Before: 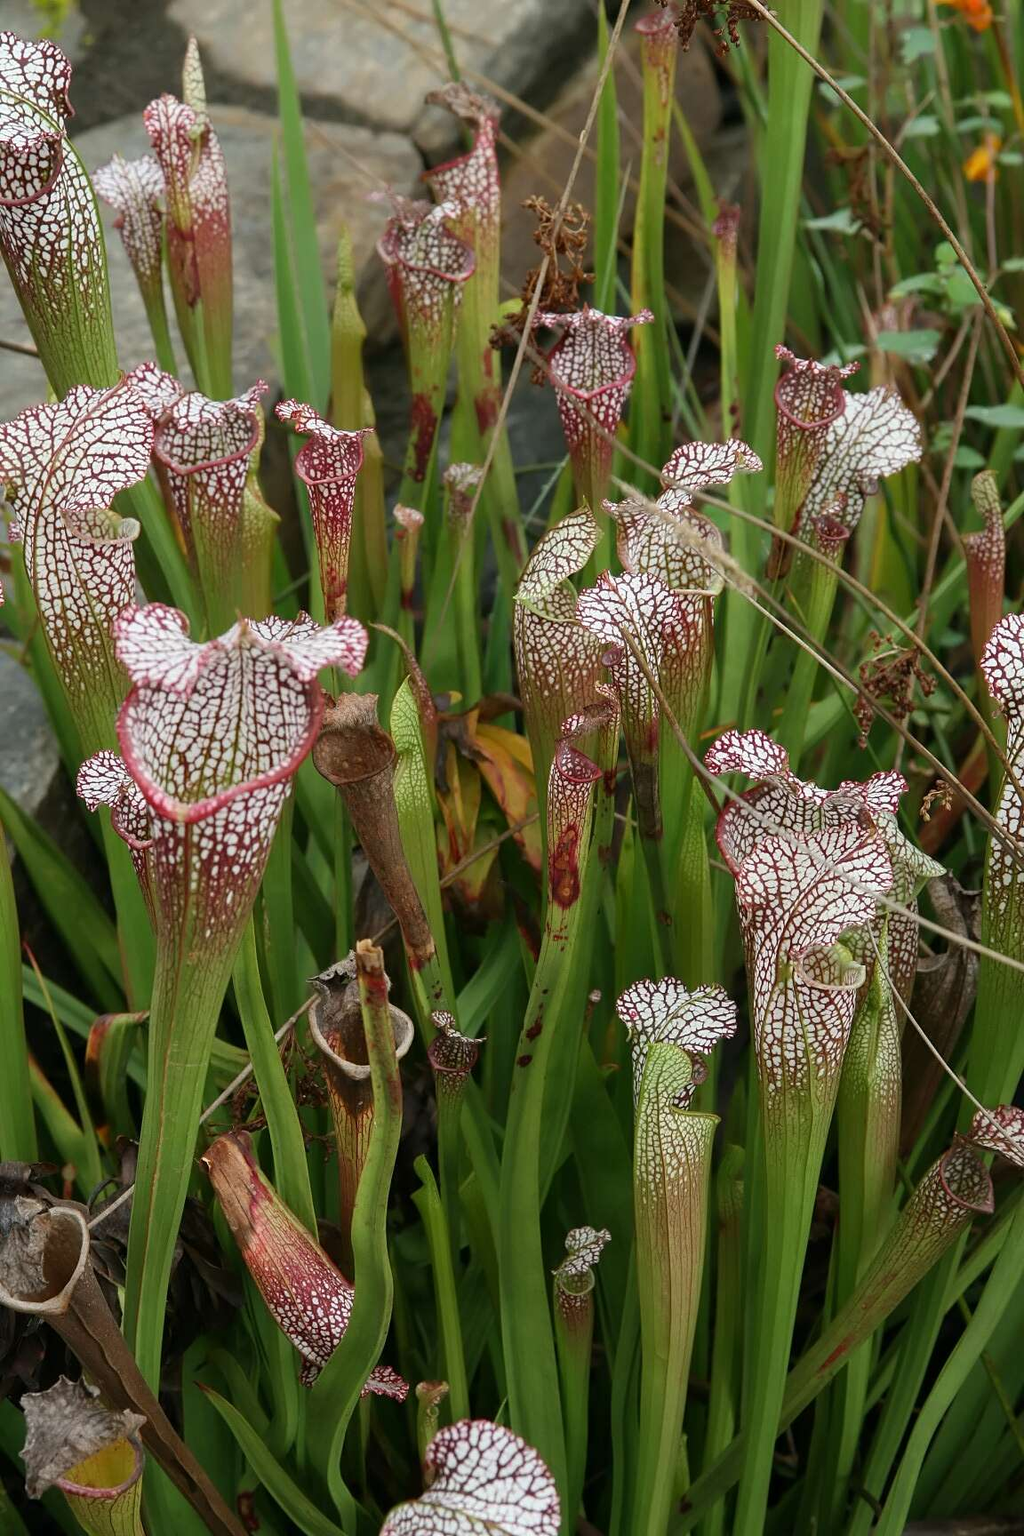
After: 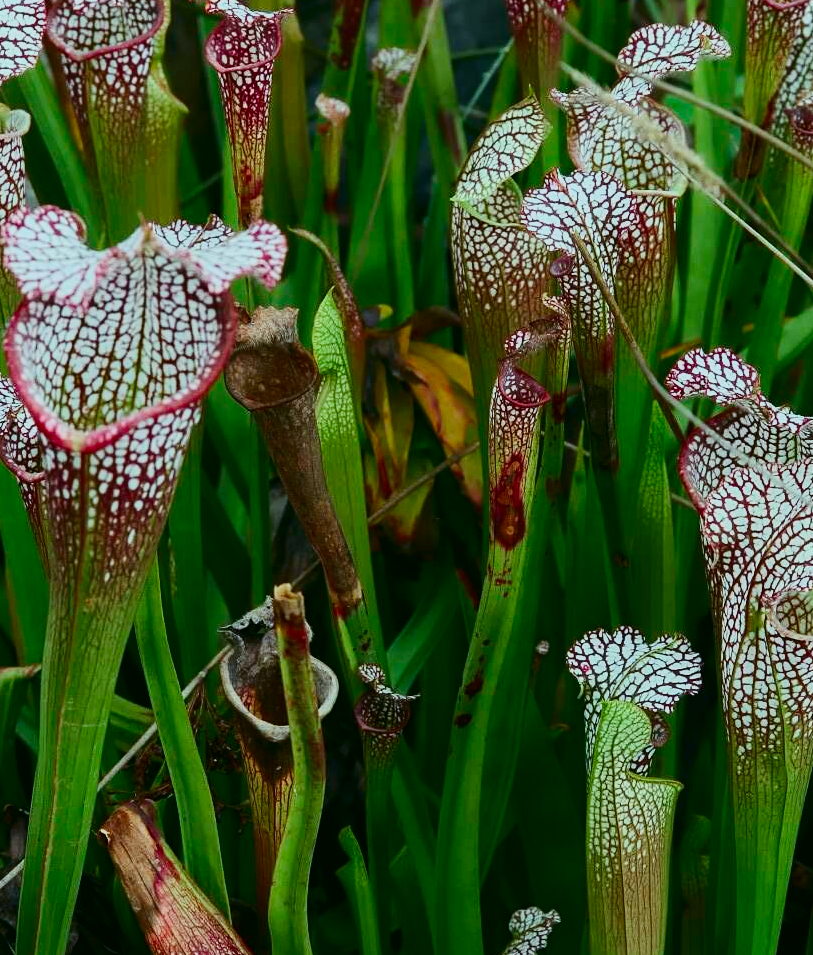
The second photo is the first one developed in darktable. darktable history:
color calibration: illuminant as shot in camera, x 0.379, y 0.395, temperature 4146.48 K
exposure: black level correction -0.004, exposure 0.05 EV, compensate exposure bias true, compensate highlight preservation false
color correction: highlights a* 4.36, highlights b* 4.92, shadows a* -7.58, shadows b* 5.06
contrast brightness saturation: contrast 0.195, brightness -0.106, saturation 0.212
crop: left 11.077%, top 27.426%, right 18.324%, bottom 17.254%
color balance rgb: highlights gain › luminance 15.483%, highlights gain › chroma 6.905%, highlights gain › hue 123.17°, perceptual saturation grading › global saturation 19.44%
filmic rgb: black relative exposure -7.84 EV, white relative exposure 4.29 EV, hardness 3.87, contrast in shadows safe
